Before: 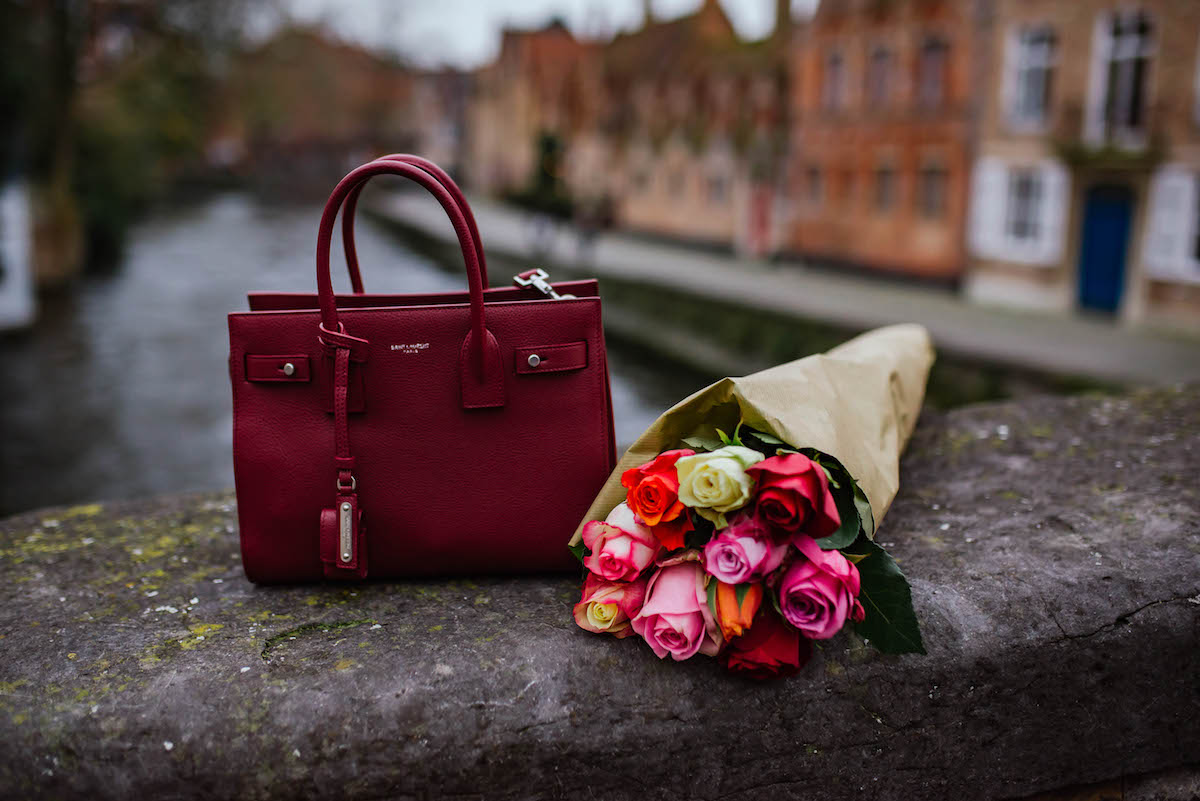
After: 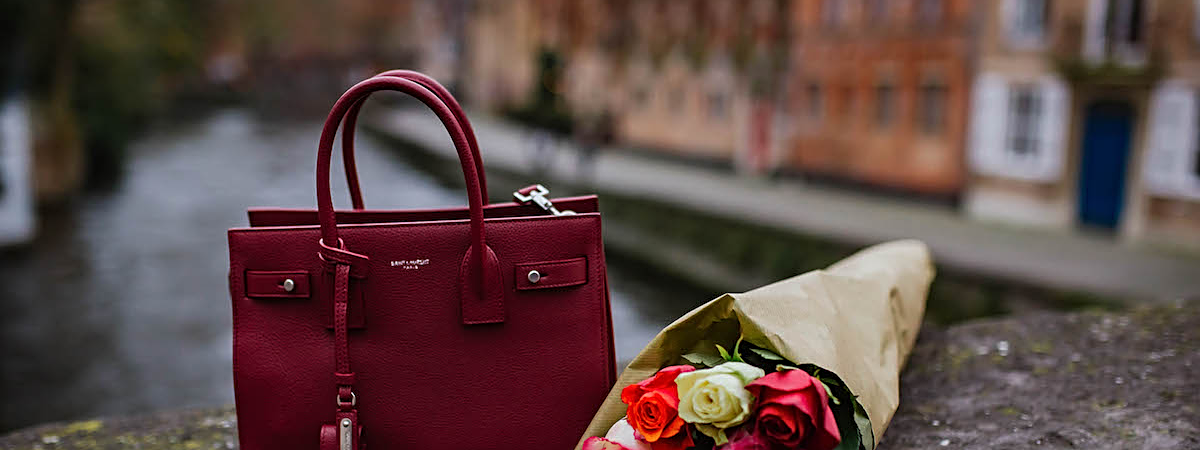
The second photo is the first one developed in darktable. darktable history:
crop and rotate: top 10.611%, bottom 33.197%
sharpen: on, module defaults
